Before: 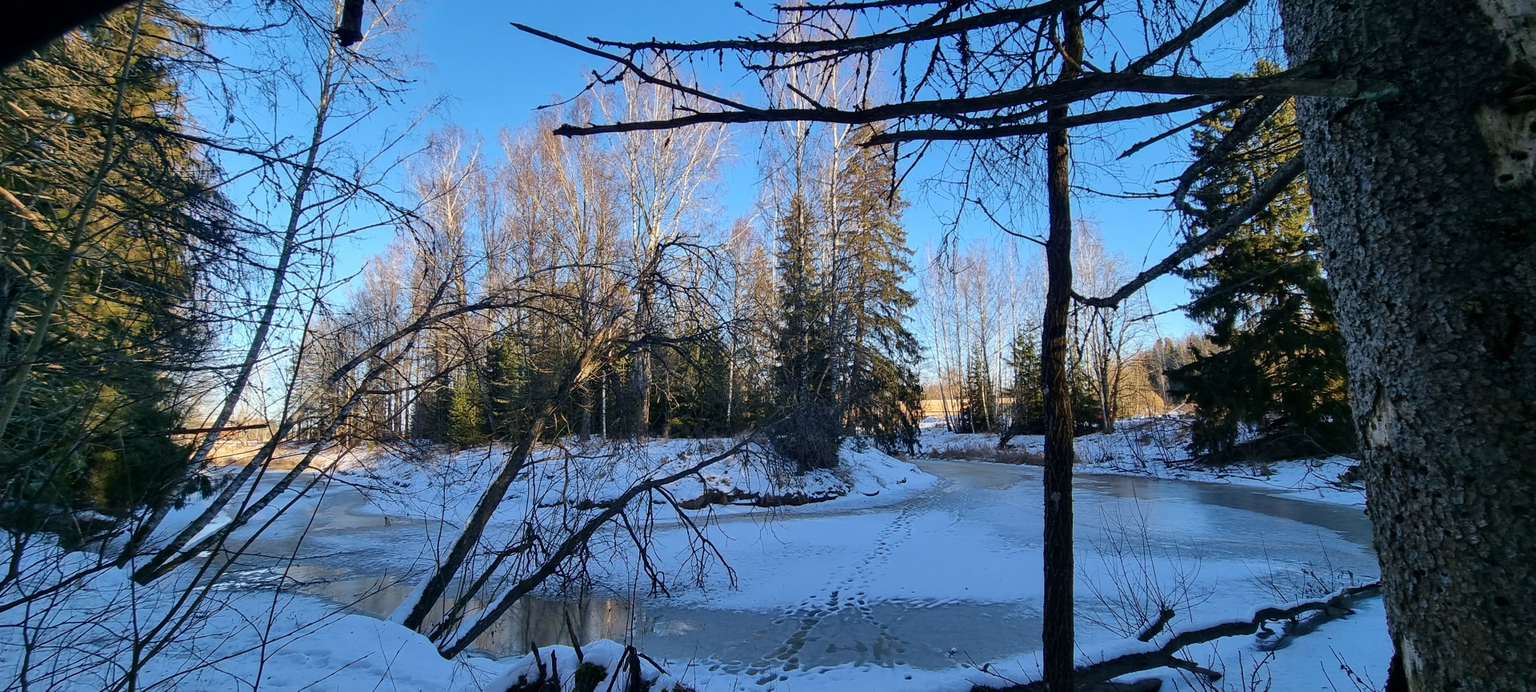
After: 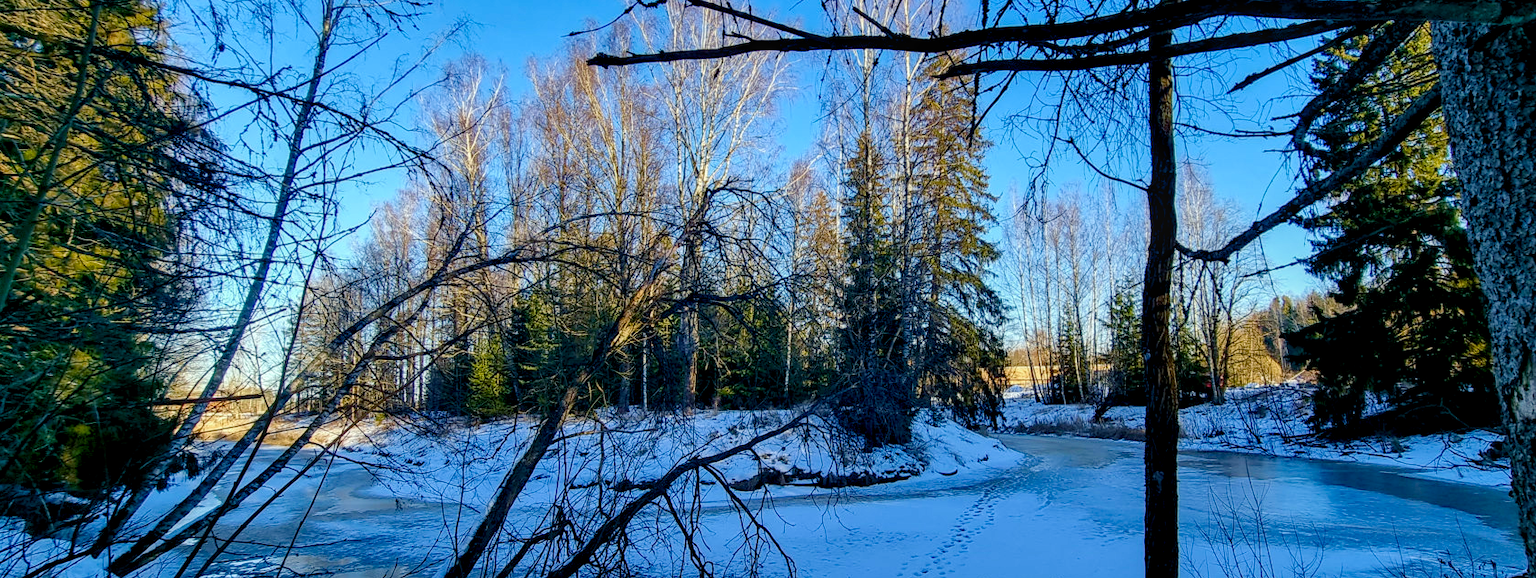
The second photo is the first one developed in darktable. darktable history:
crop and rotate: left 2.425%, top 11.305%, right 9.6%, bottom 15.08%
white balance: red 0.925, blue 1.046
velvia: strength 15%
bloom: size 9%, threshold 100%, strength 7%
color balance rgb: shadows lift › chroma 3%, shadows lift › hue 240.84°, highlights gain › chroma 3%, highlights gain › hue 73.2°, global offset › luminance -0.5%, perceptual saturation grading › global saturation 20%, perceptual saturation grading › highlights -25%, perceptual saturation grading › shadows 50%, global vibrance 25.26%
local contrast: detail 130%
color correction: highlights b* 3
